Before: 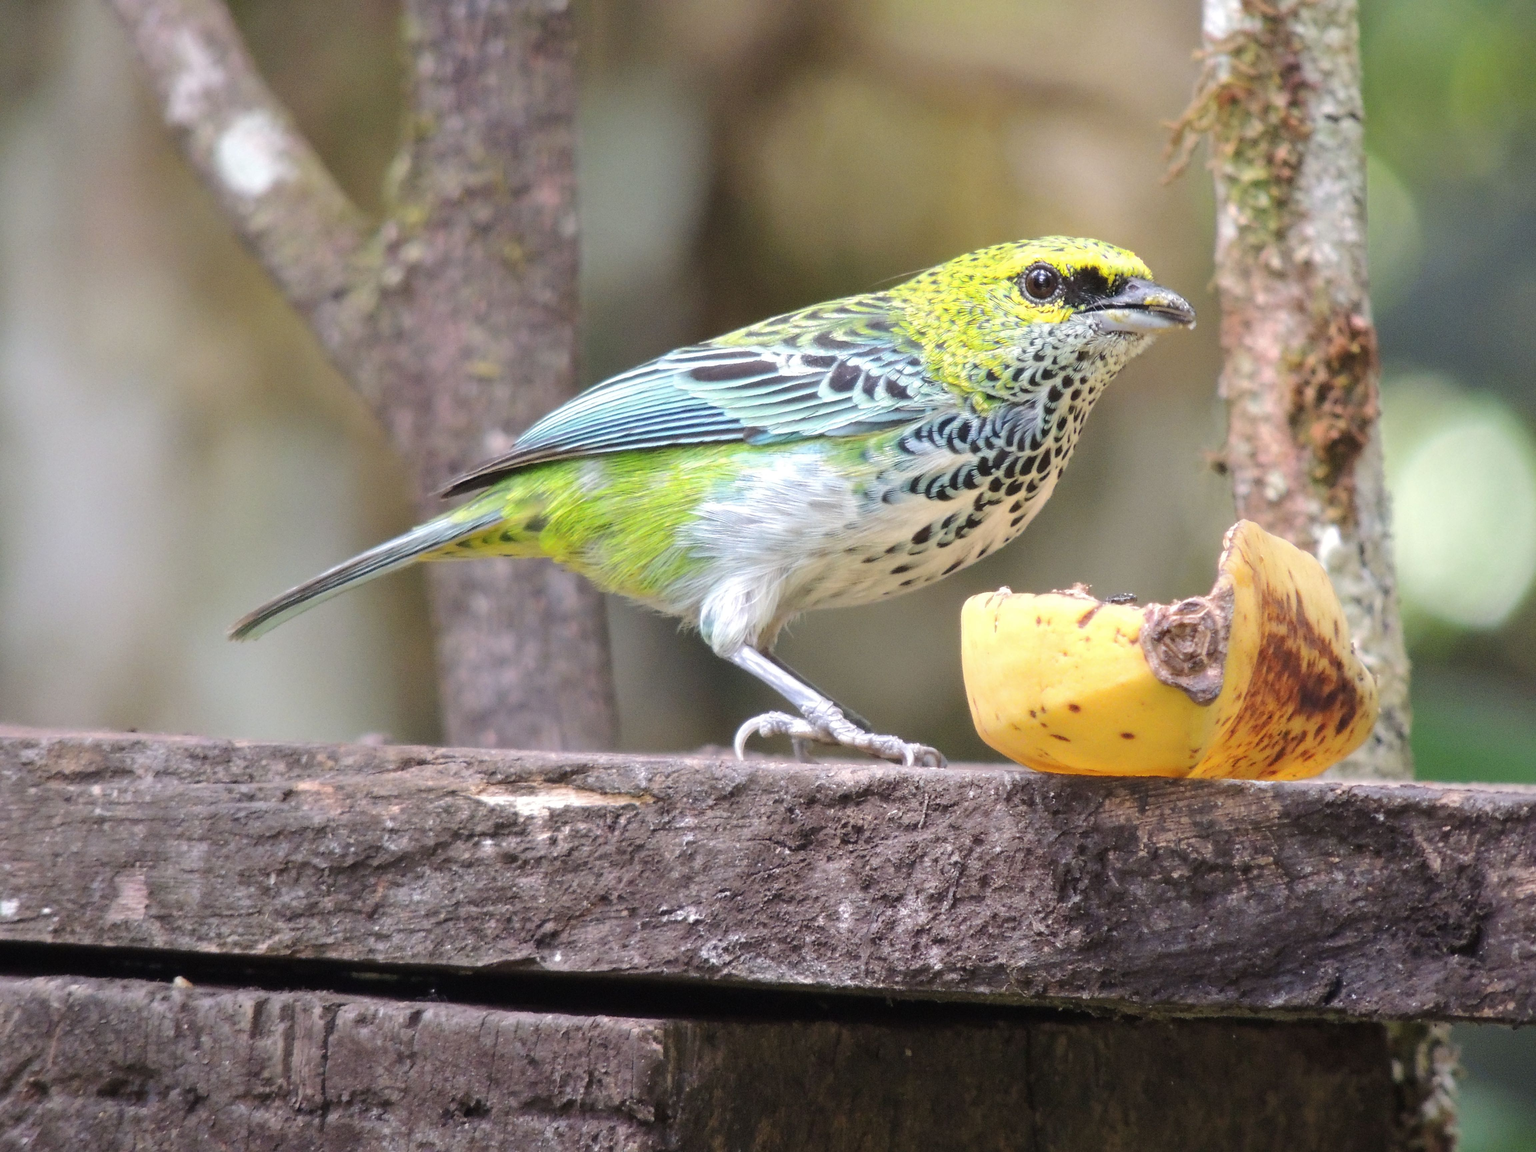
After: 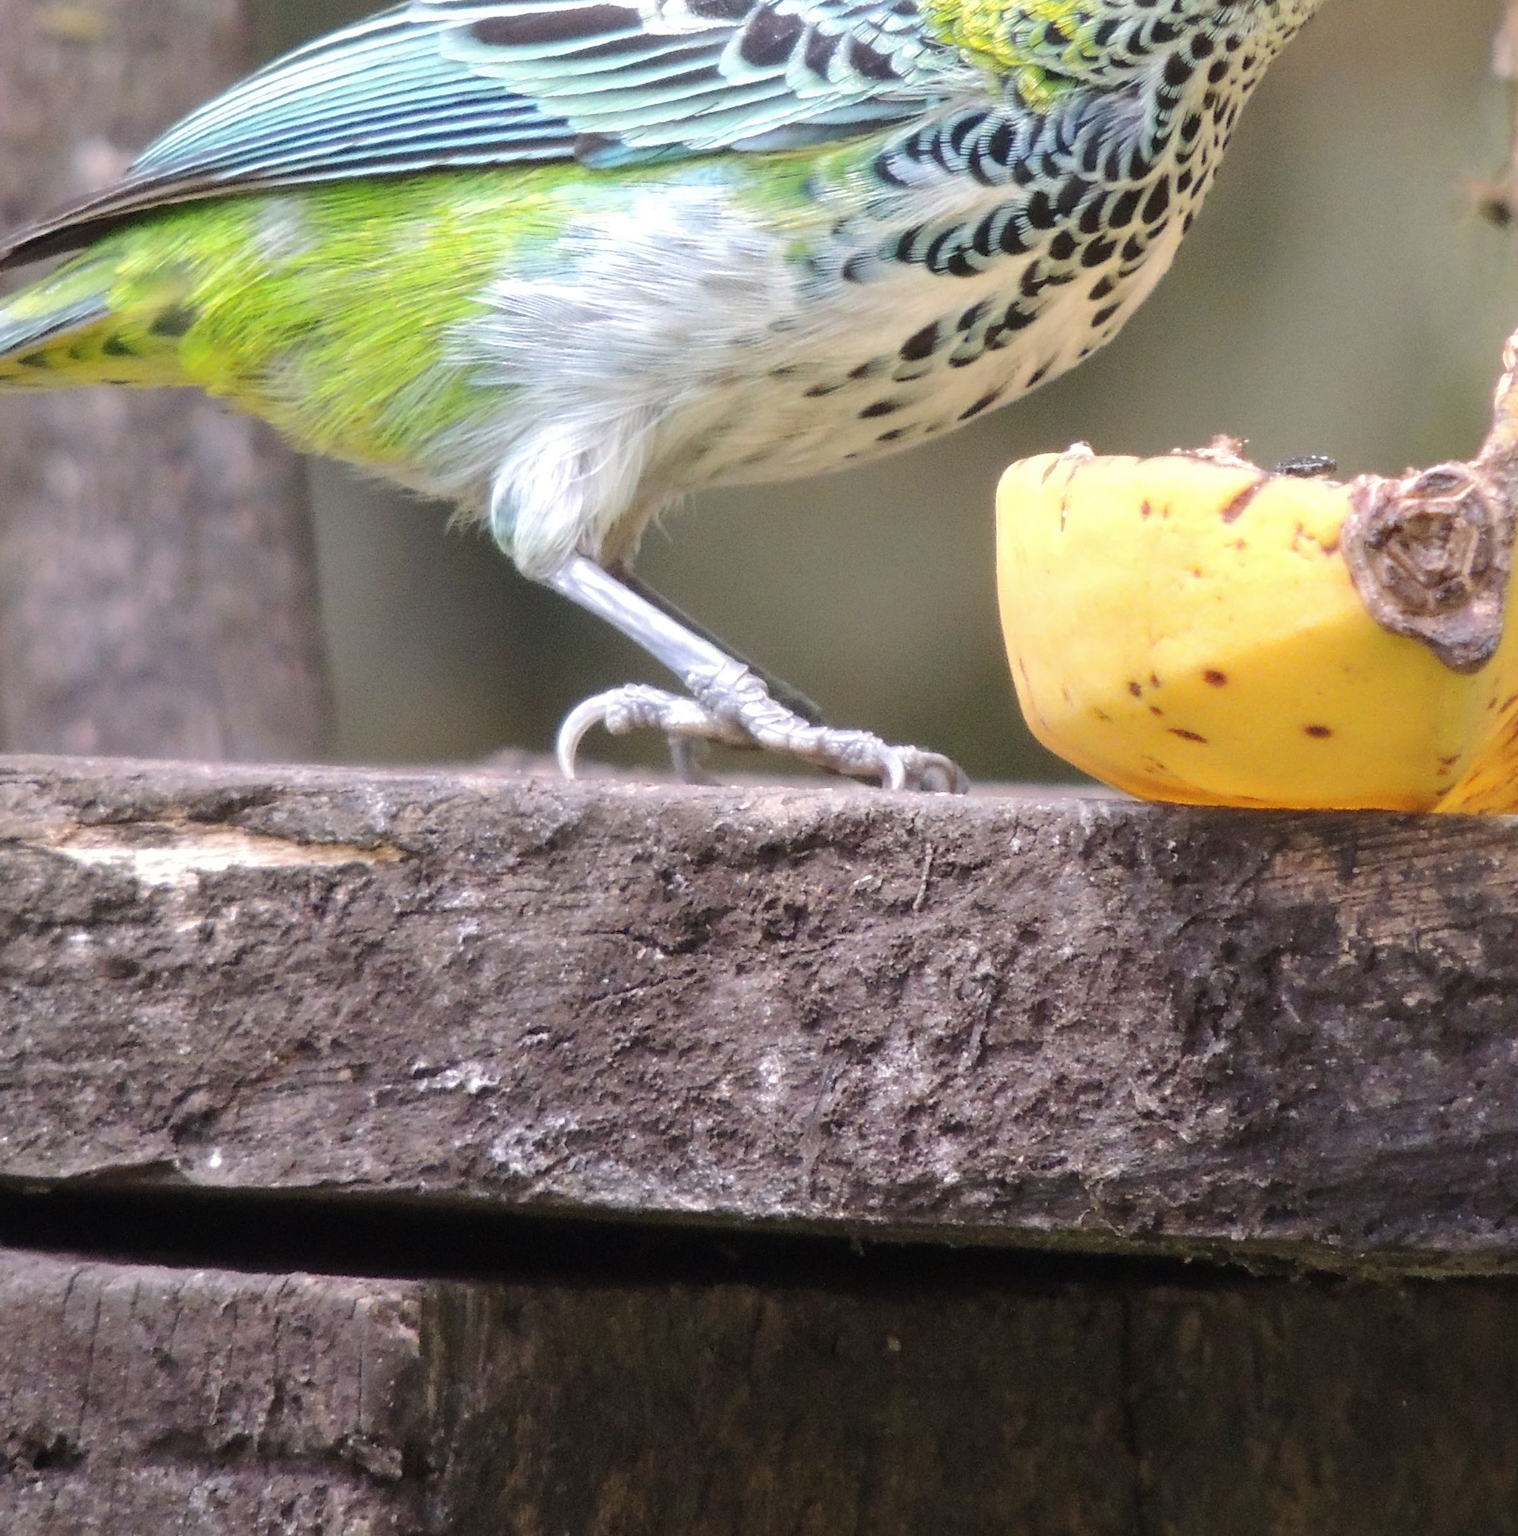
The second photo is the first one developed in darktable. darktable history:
crop and rotate: left 29.087%, top 31.094%, right 19.827%
